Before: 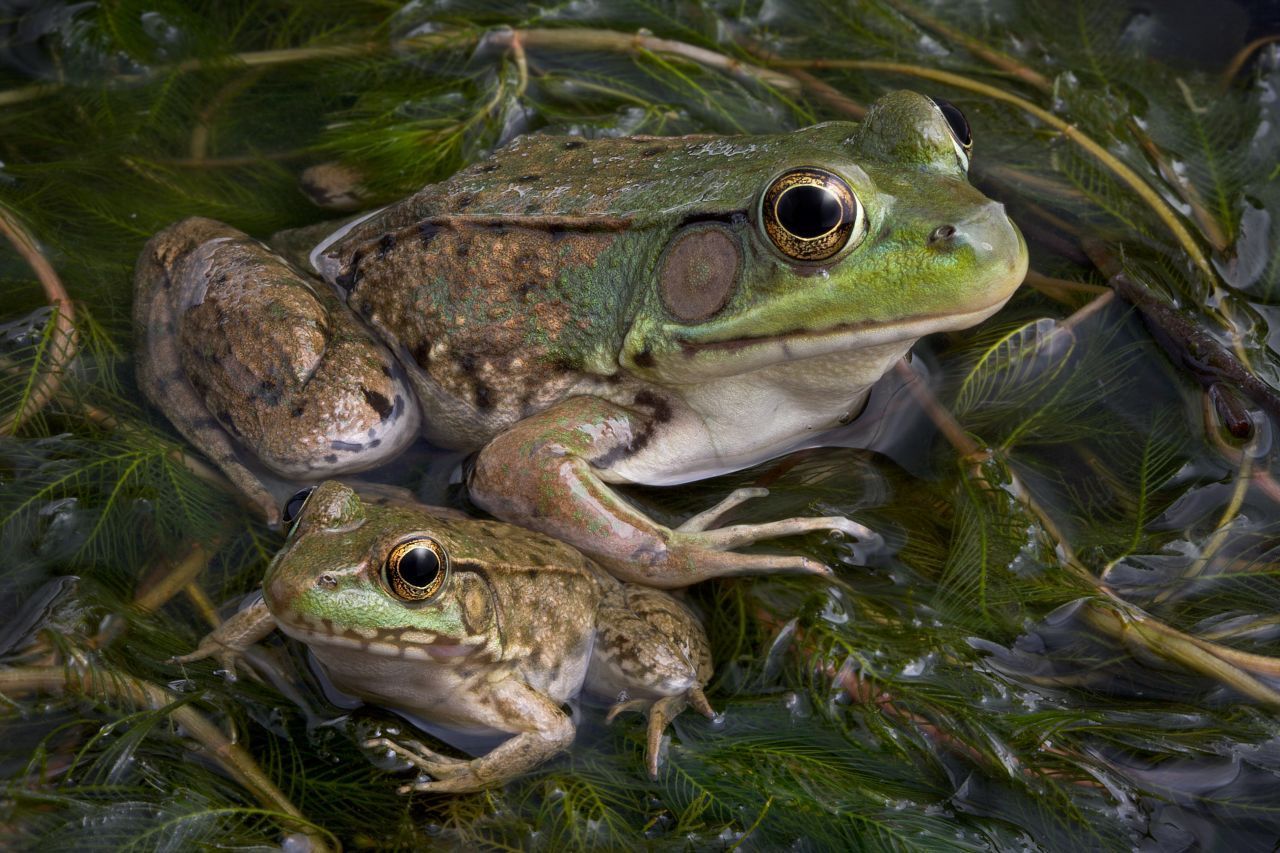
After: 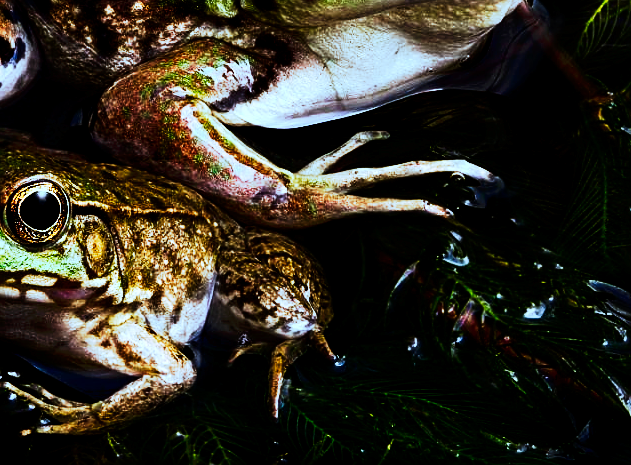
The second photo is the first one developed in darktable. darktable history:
exposure: black level correction 0.024, exposure 0.186 EV, compensate exposure bias true, compensate highlight preservation false
contrast brightness saturation: contrast 0.399, brightness 0.053, saturation 0.262
sharpen: on, module defaults
crop: left 29.67%, top 41.923%, right 21.015%, bottom 3.517%
color correction: highlights a* -10.56, highlights b* -19.41
tone curve: curves: ch0 [(0, 0) (0.003, 0.005) (0.011, 0.006) (0.025, 0.004) (0.044, 0.004) (0.069, 0.007) (0.1, 0.014) (0.136, 0.018) (0.177, 0.034) (0.224, 0.065) (0.277, 0.089) (0.335, 0.143) (0.399, 0.219) (0.468, 0.327) (0.543, 0.455) (0.623, 0.63) (0.709, 0.786) (0.801, 0.87) (0.898, 0.922) (1, 1)], preserve colors none
tone equalizer: -8 EV -0.001 EV, -7 EV 0.002 EV, -6 EV -0.002 EV, -5 EV -0.008 EV, -4 EV -0.085 EV, -3 EV -0.22 EV, -2 EV -0.279 EV, -1 EV 0.089 EV, +0 EV 0.321 EV, edges refinement/feathering 500, mask exposure compensation -1.57 EV, preserve details no
color balance rgb: perceptual saturation grading › global saturation 20%, perceptual saturation grading › highlights -25.015%, perceptual saturation grading › shadows 26.171%
